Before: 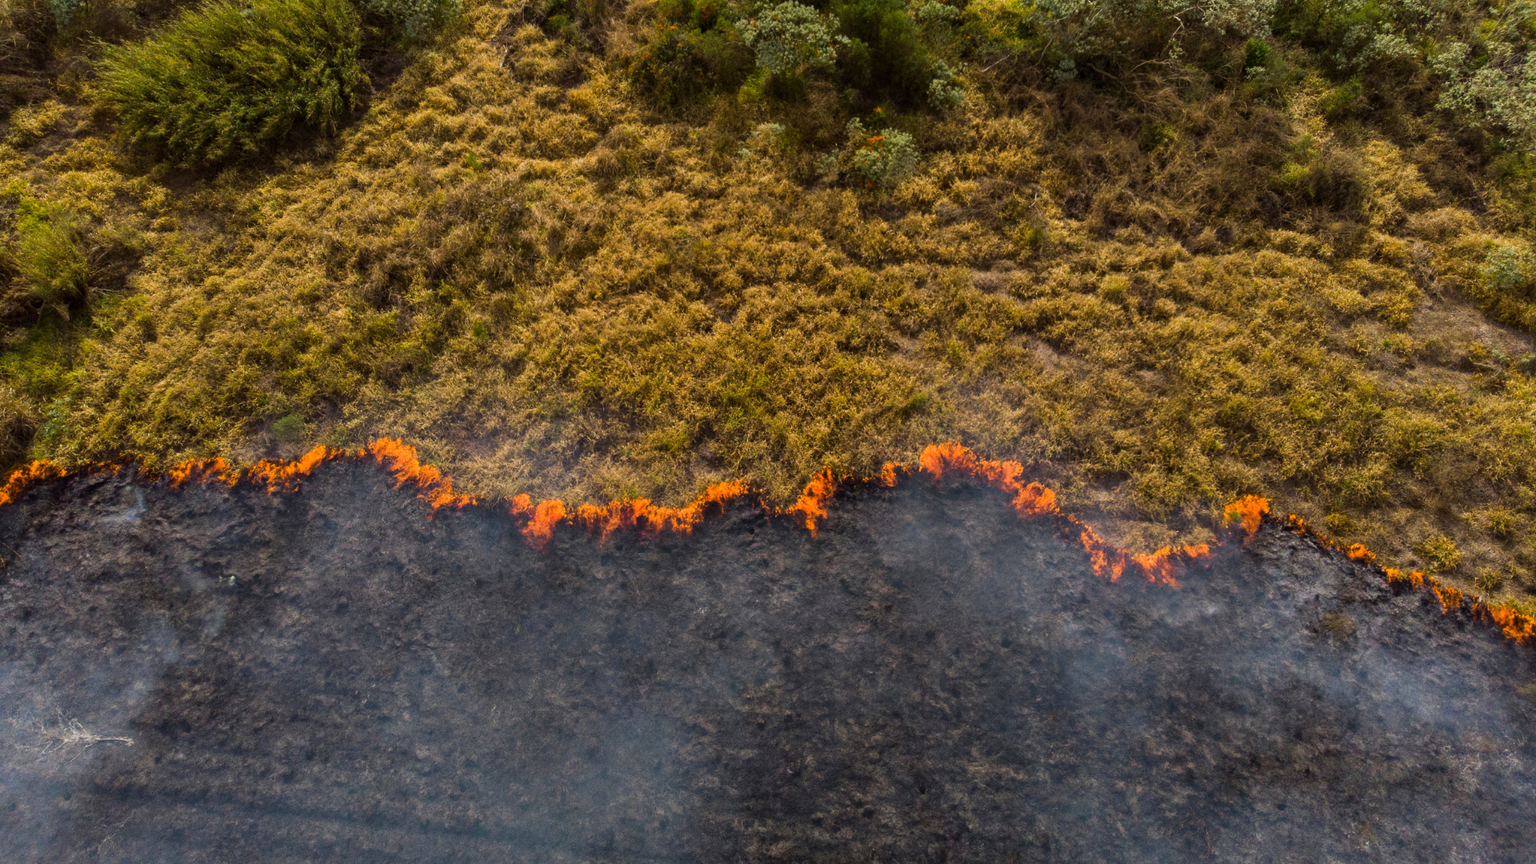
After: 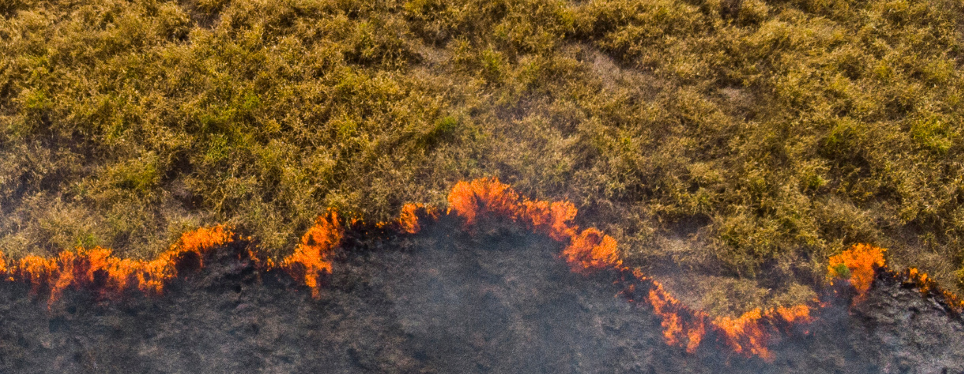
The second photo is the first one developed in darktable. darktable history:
crop: left 36.607%, top 34.735%, right 13.146%, bottom 30.611%
tone equalizer: on, module defaults
grain: coarseness 0.09 ISO
